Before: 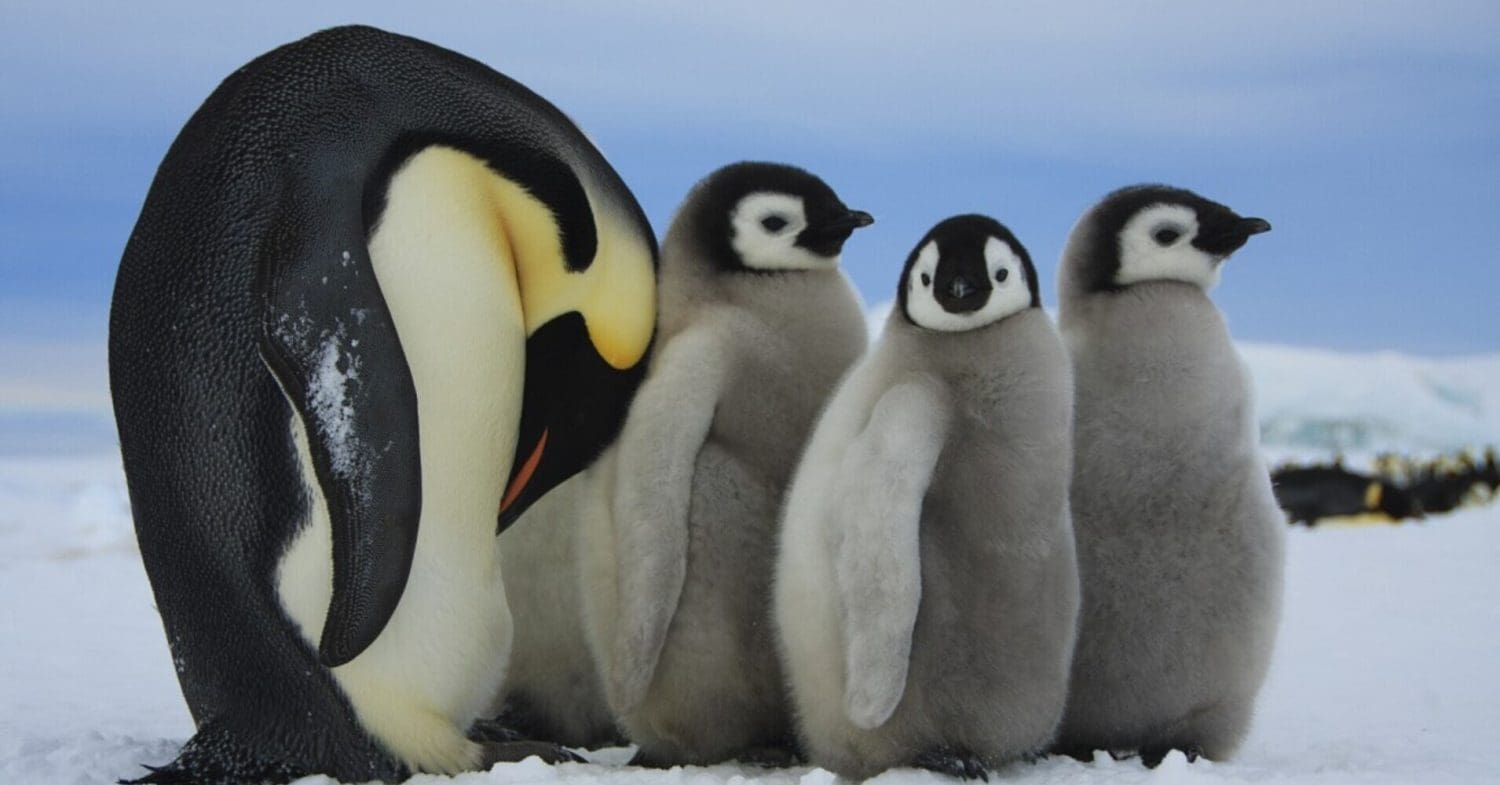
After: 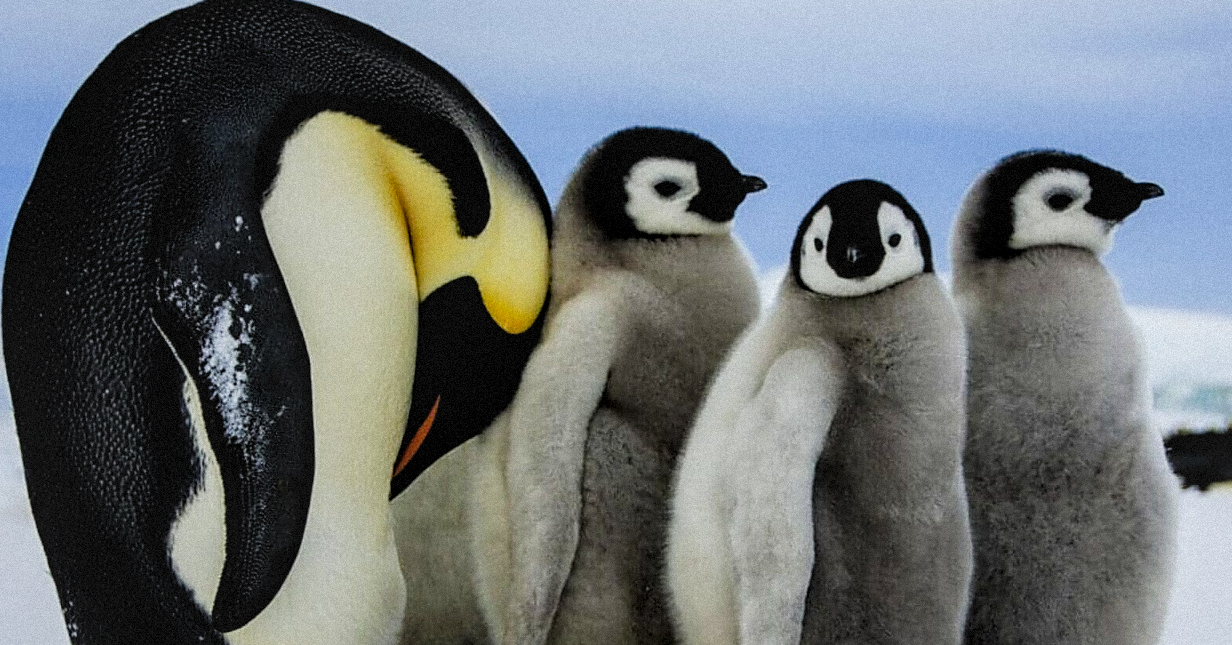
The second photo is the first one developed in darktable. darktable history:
grain: mid-tones bias 0%
color balance rgb: perceptual saturation grading › mid-tones 6.33%, perceptual saturation grading › shadows 72.44%, perceptual brilliance grading › highlights 11.59%, contrast 5.05%
crop and rotate: left 7.196%, top 4.574%, right 10.605%, bottom 13.178%
sharpen: on, module defaults
local contrast: on, module defaults
filmic rgb: black relative exposure -5 EV, hardness 2.88, contrast 1.3, highlights saturation mix -30%
